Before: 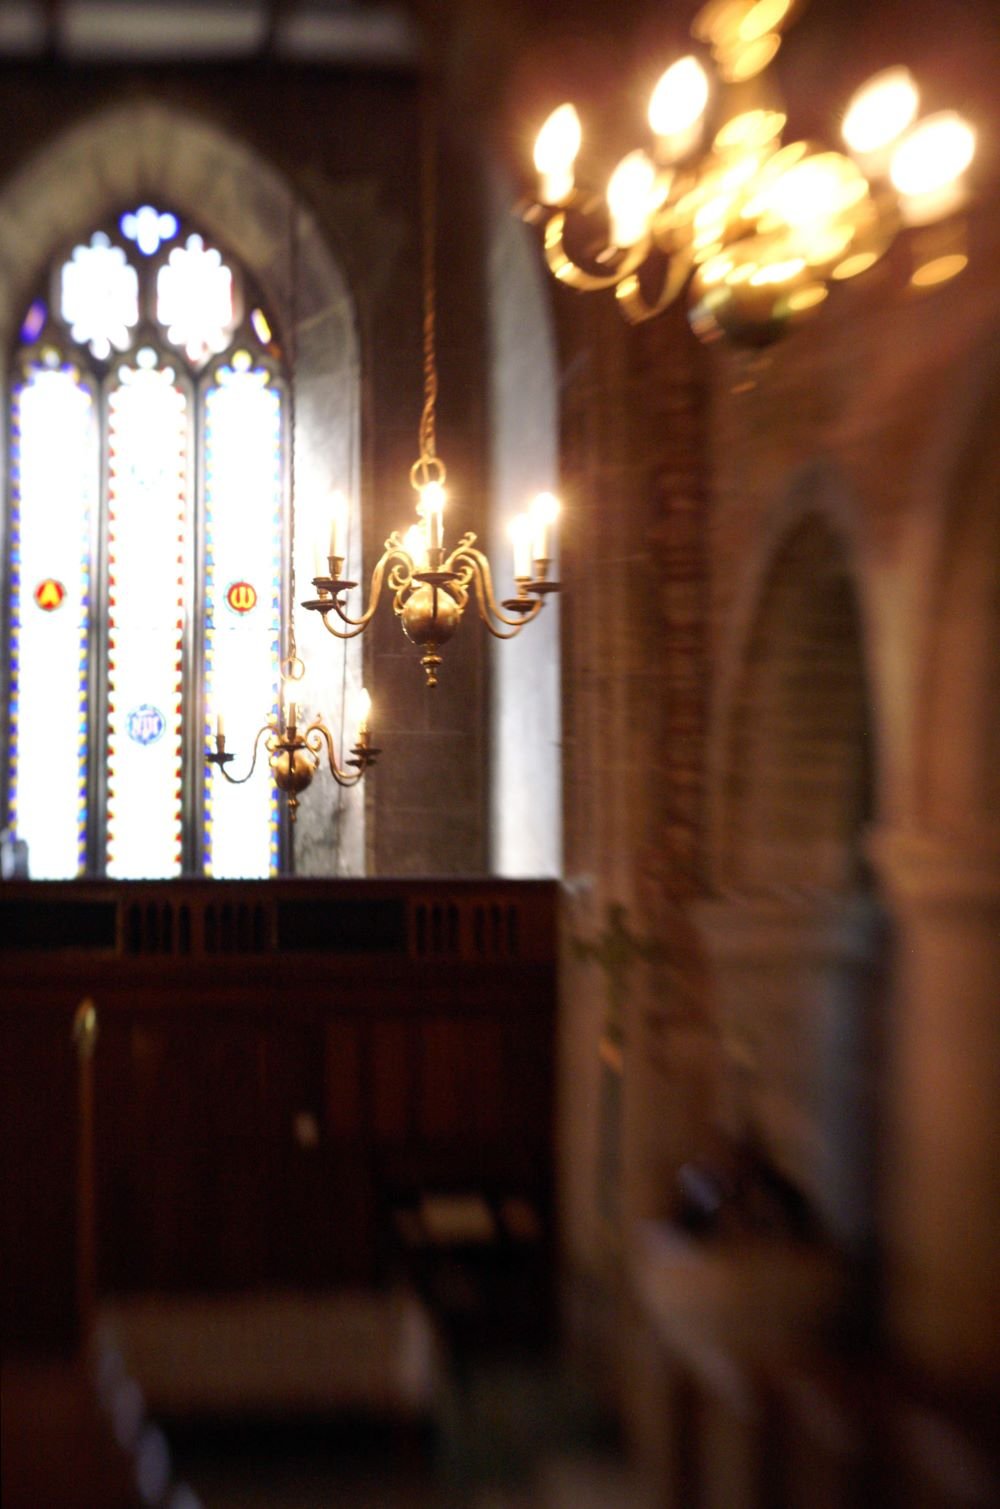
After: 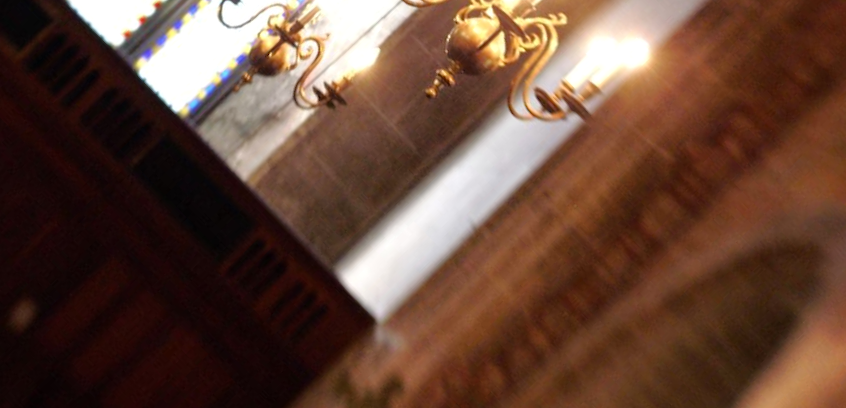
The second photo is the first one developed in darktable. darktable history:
tone equalizer: -8 EV 0.024 EV, -7 EV -0.039 EV, -6 EV 0.034 EV, -5 EV 0.05 EV, -4 EV 0.267 EV, -3 EV 0.663 EV, -2 EV 0.57 EV, -1 EV 0.195 EV, +0 EV 0.05 EV
crop and rotate: angle -45.75°, top 16.12%, right 0.792%, bottom 11.677%
